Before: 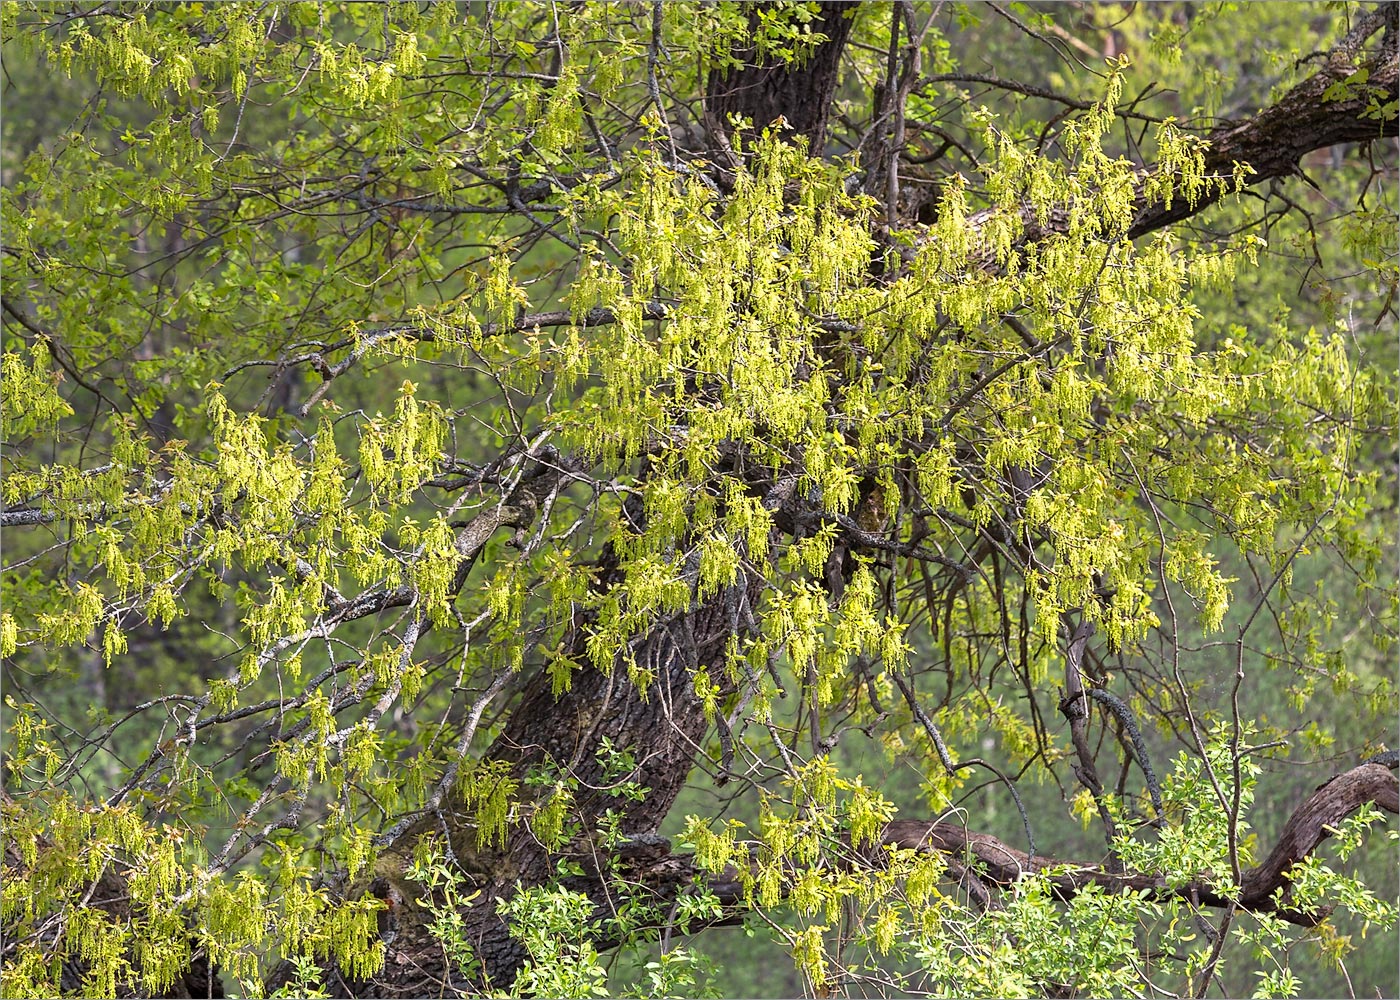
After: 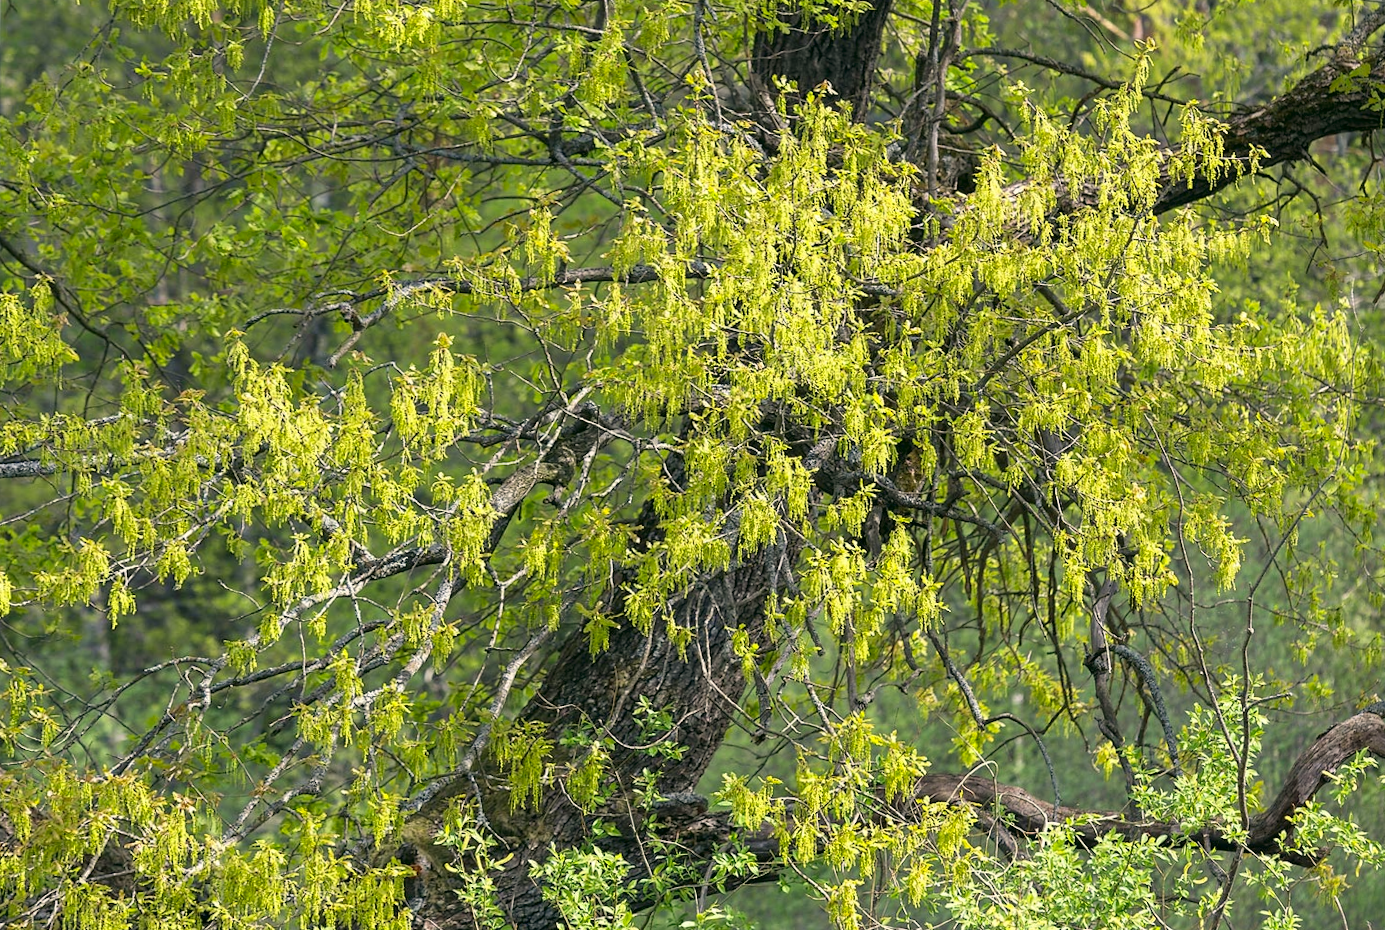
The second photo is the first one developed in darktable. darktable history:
shadows and highlights: shadows -23.08, highlights 46.15, soften with gaussian
color correction: highlights a* -0.482, highlights b* 9.48, shadows a* -9.48, shadows b* 0.803
rotate and perspective: rotation 0.679°, lens shift (horizontal) 0.136, crop left 0.009, crop right 0.991, crop top 0.078, crop bottom 0.95
